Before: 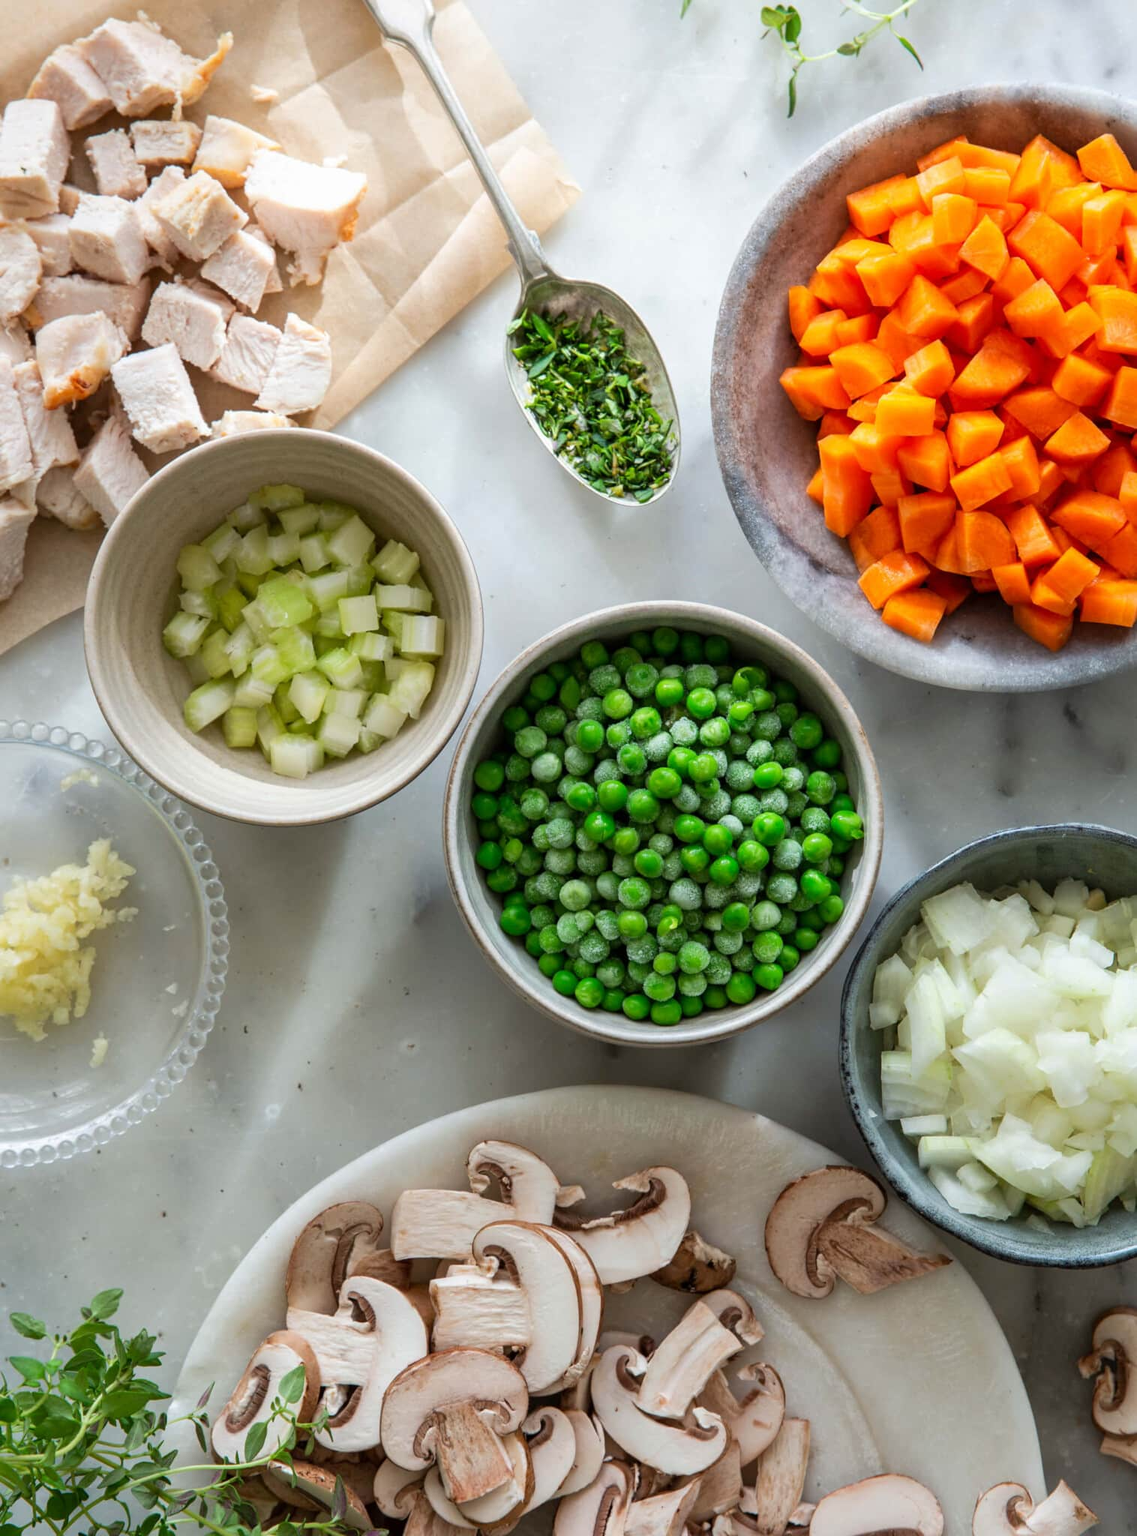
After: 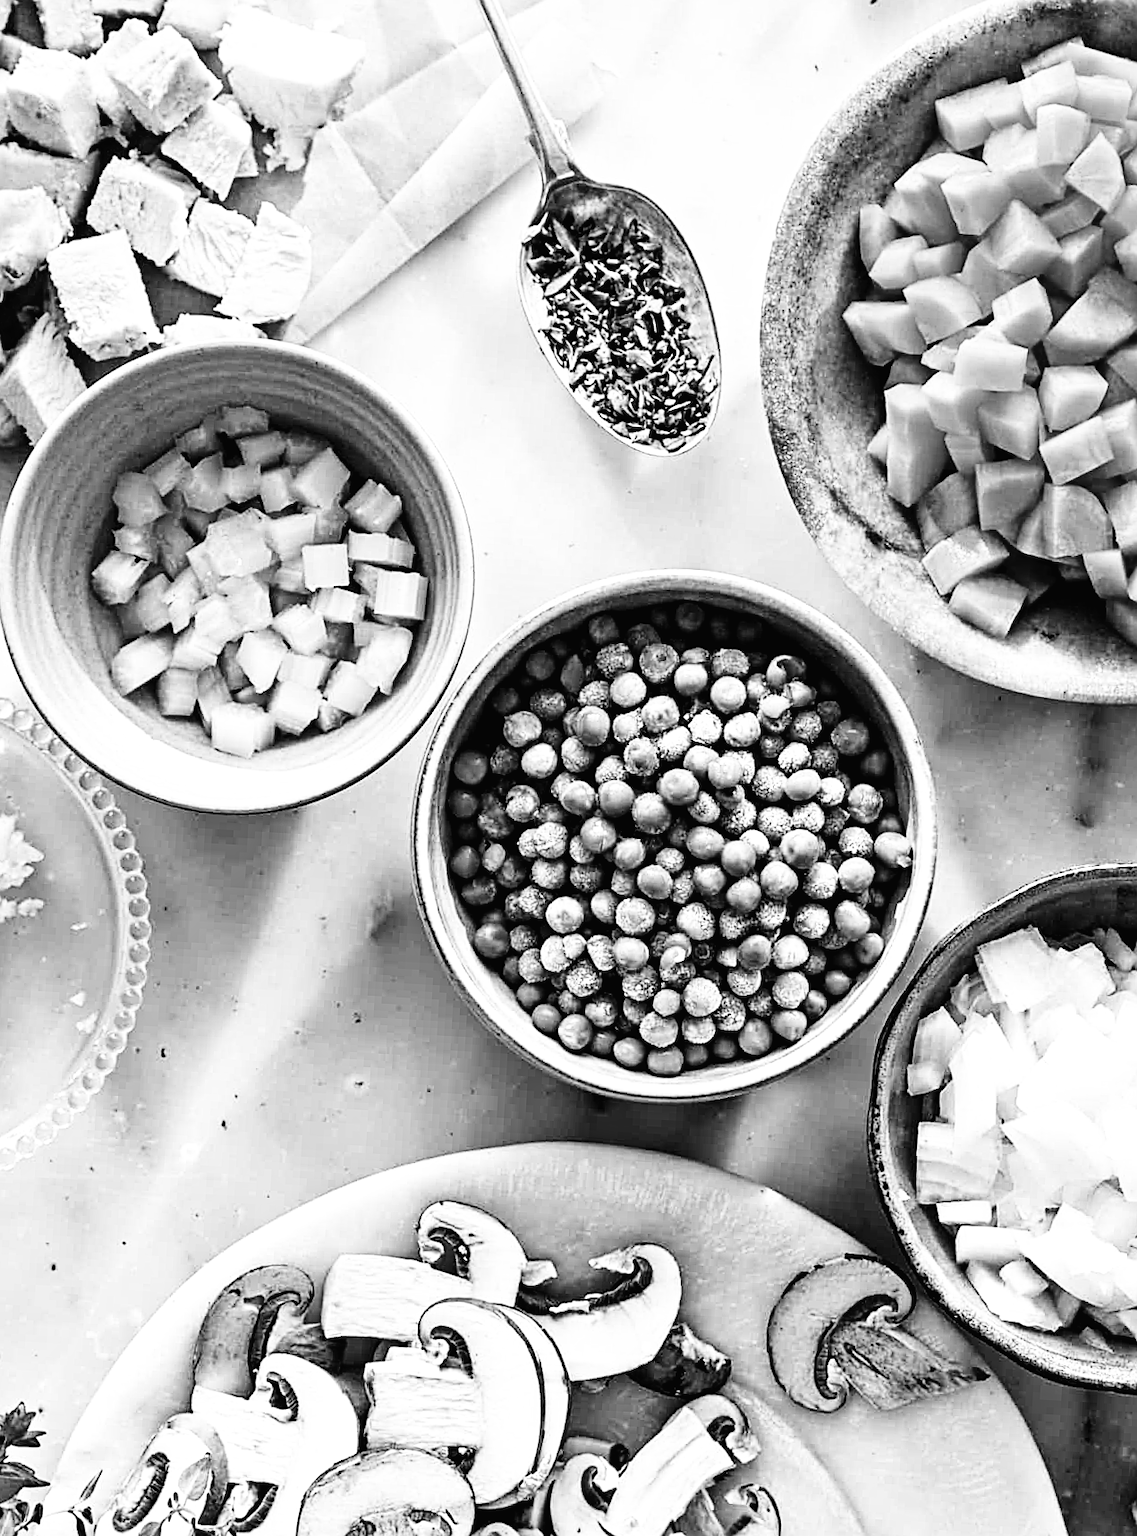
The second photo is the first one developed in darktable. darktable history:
base curve: curves: ch0 [(0, 0.003) (0.001, 0.002) (0.006, 0.004) (0.02, 0.022) (0.048, 0.086) (0.094, 0.234) (0.162, 0.431) (0.258, 0.629) (0.385, 0.8) (0.548, 0.918) (0.751, 0.988) (1, 1)], preserve colors none
crop and rotate: angle -3.27°, left 5.211%, top 5.211%, right 4.607%, bottom 4.607%
color balance rgb: shadows lift › chroma 1%, shadows lift › hue 217.2°, power › hue 310.8°, highlights gain › chroma 2%, highlights gain › hue 44.4°, global offset › luminance 0.25%, global offset › hue 171.6°, perceptual saturation grading › global saturation 14.09%, perceptual saturation grading › highlights -30%, perceptual saturation grading › shadows 50.67%, global vibrance 25%, contrast 20%
contrast equalizer: octaves 7, y [[0.5, 0.542, 0.583, 0.625, 0.667, 0.708], [0.5 ×6], [0.5 ×6], [0 ×6], [0 ×6]]
monochrome: a 32, b 64, size 2.3, highlights 1
sharpen: on, module defaults
graduated density: on, module defaults
